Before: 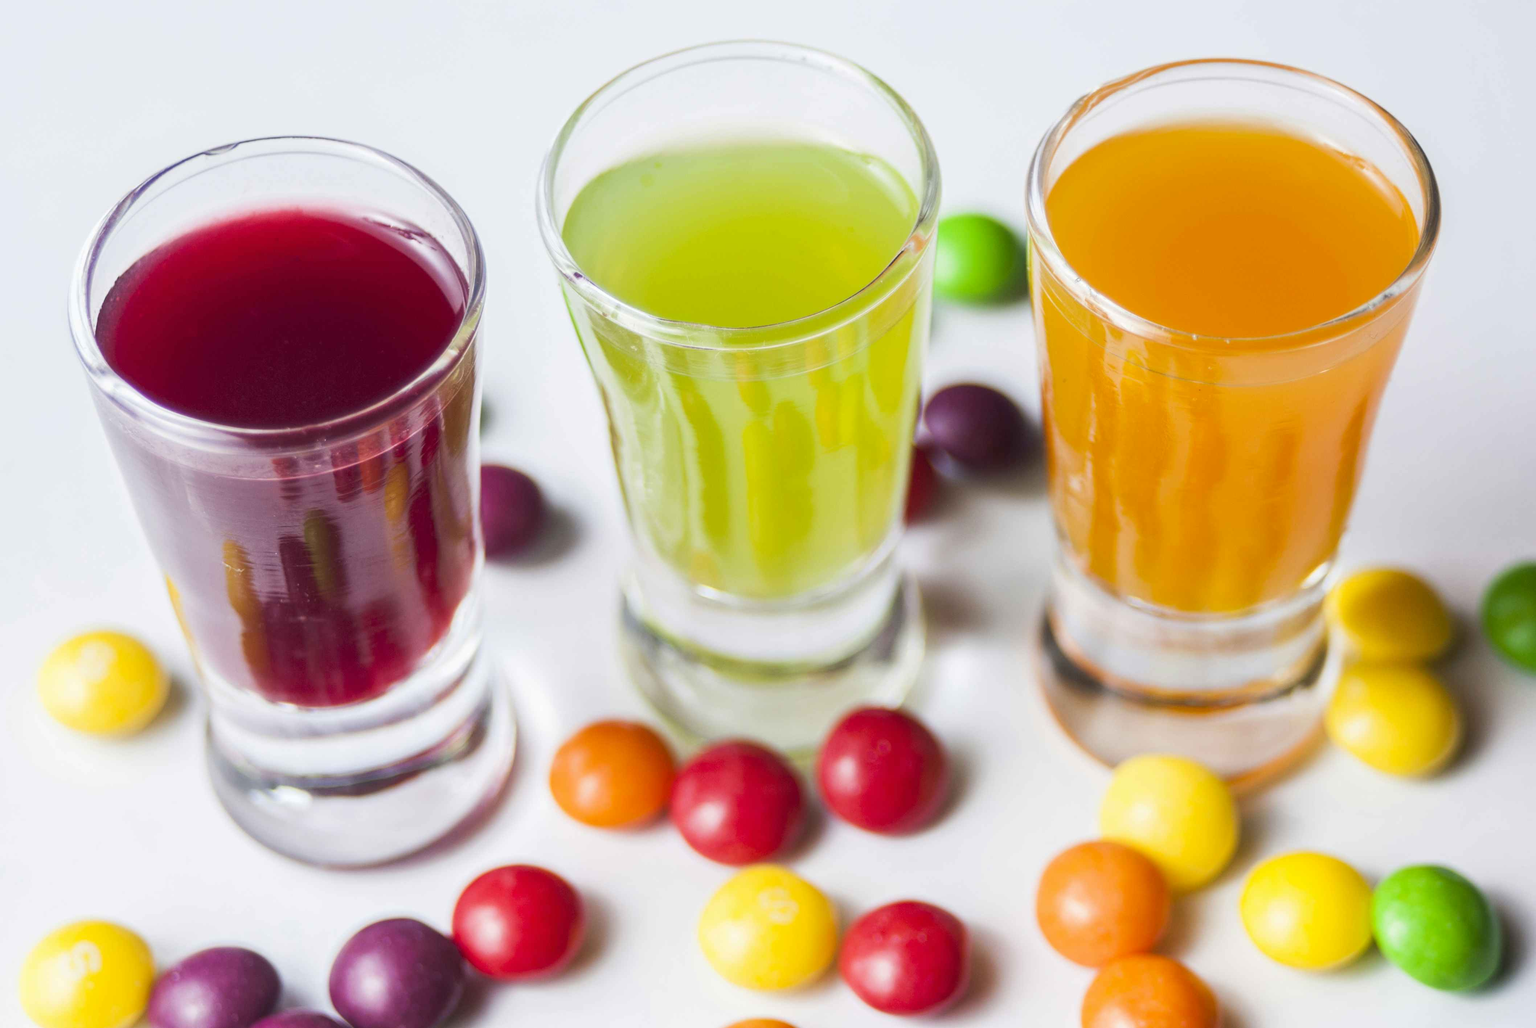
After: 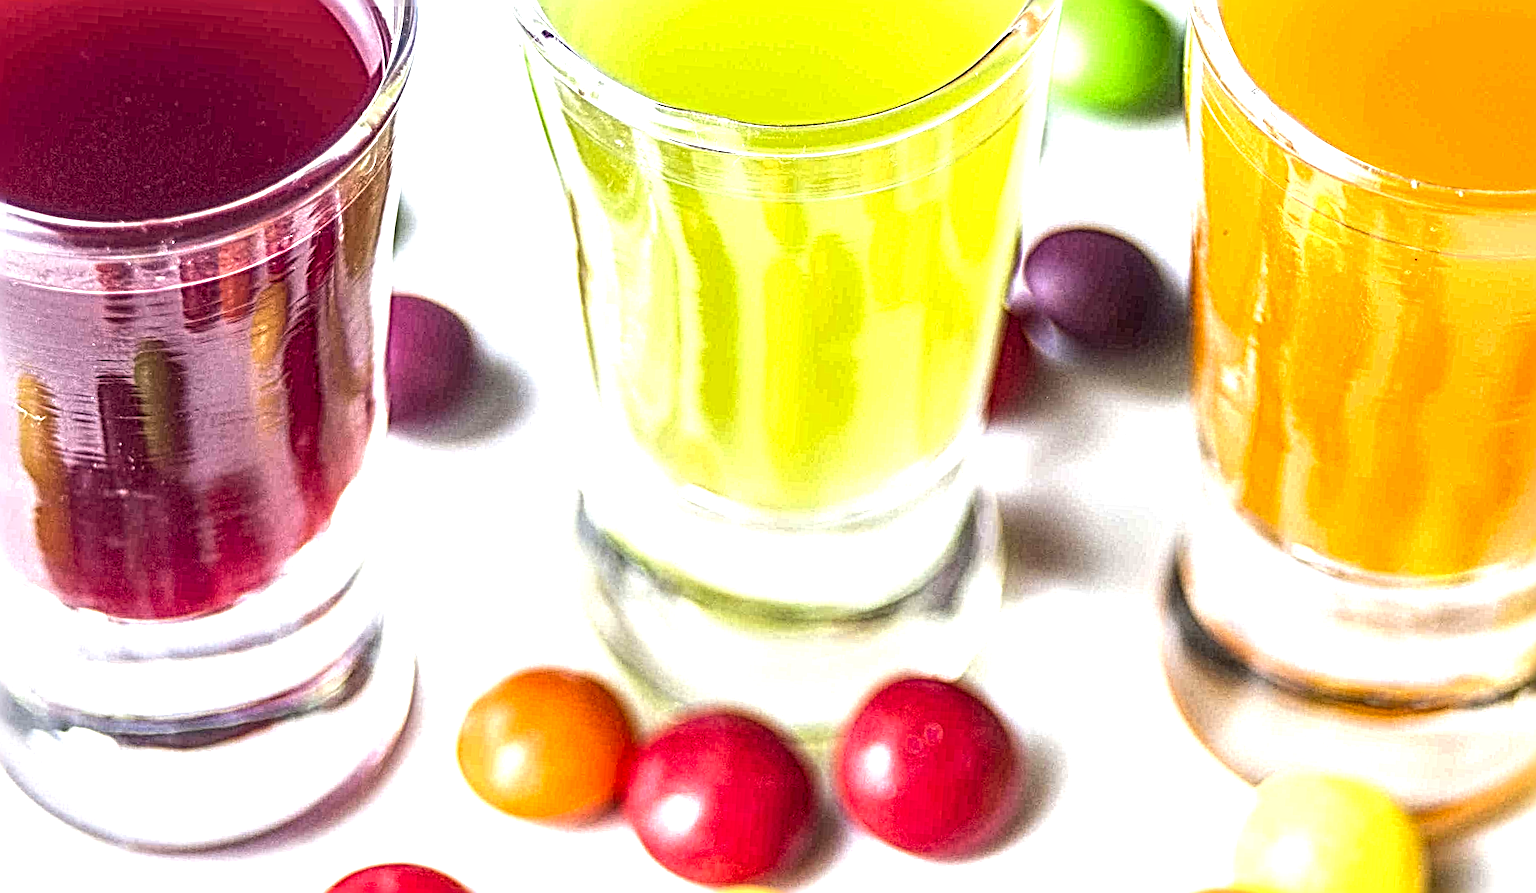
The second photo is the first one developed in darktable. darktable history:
exposure: exposure 0.948 EV, compensate highlight preservation false
crop and rotate: angle -4.08°, left 9.897%, top 20.432%, right 12.315%, bottom 11.972%
local contrast: detail 160%
sharpen: radius 6.288, amount 1.805, threshold 0.051
tone equalizer: on, module defaults
